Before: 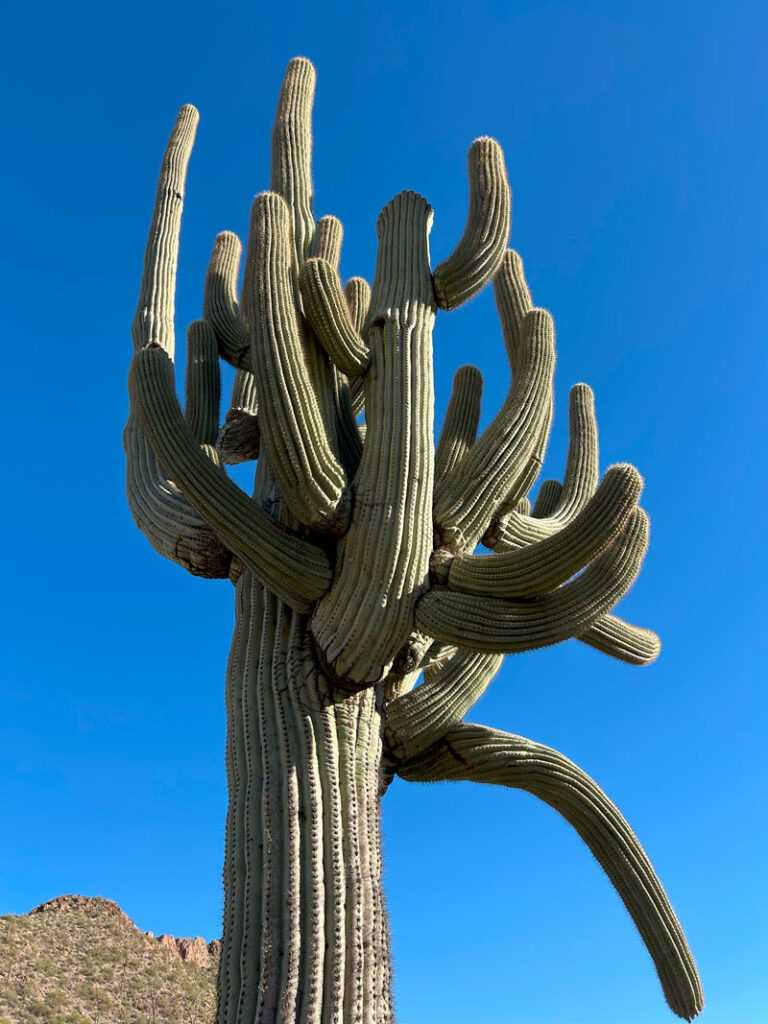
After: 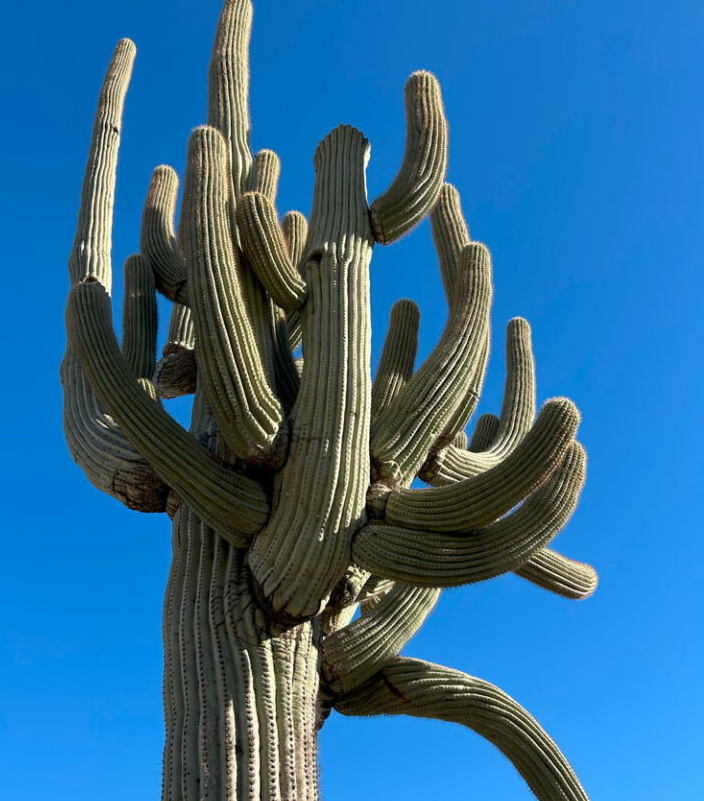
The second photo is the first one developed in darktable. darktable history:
crop: left 8.203%, top 6.534%, bottom 15.225%
